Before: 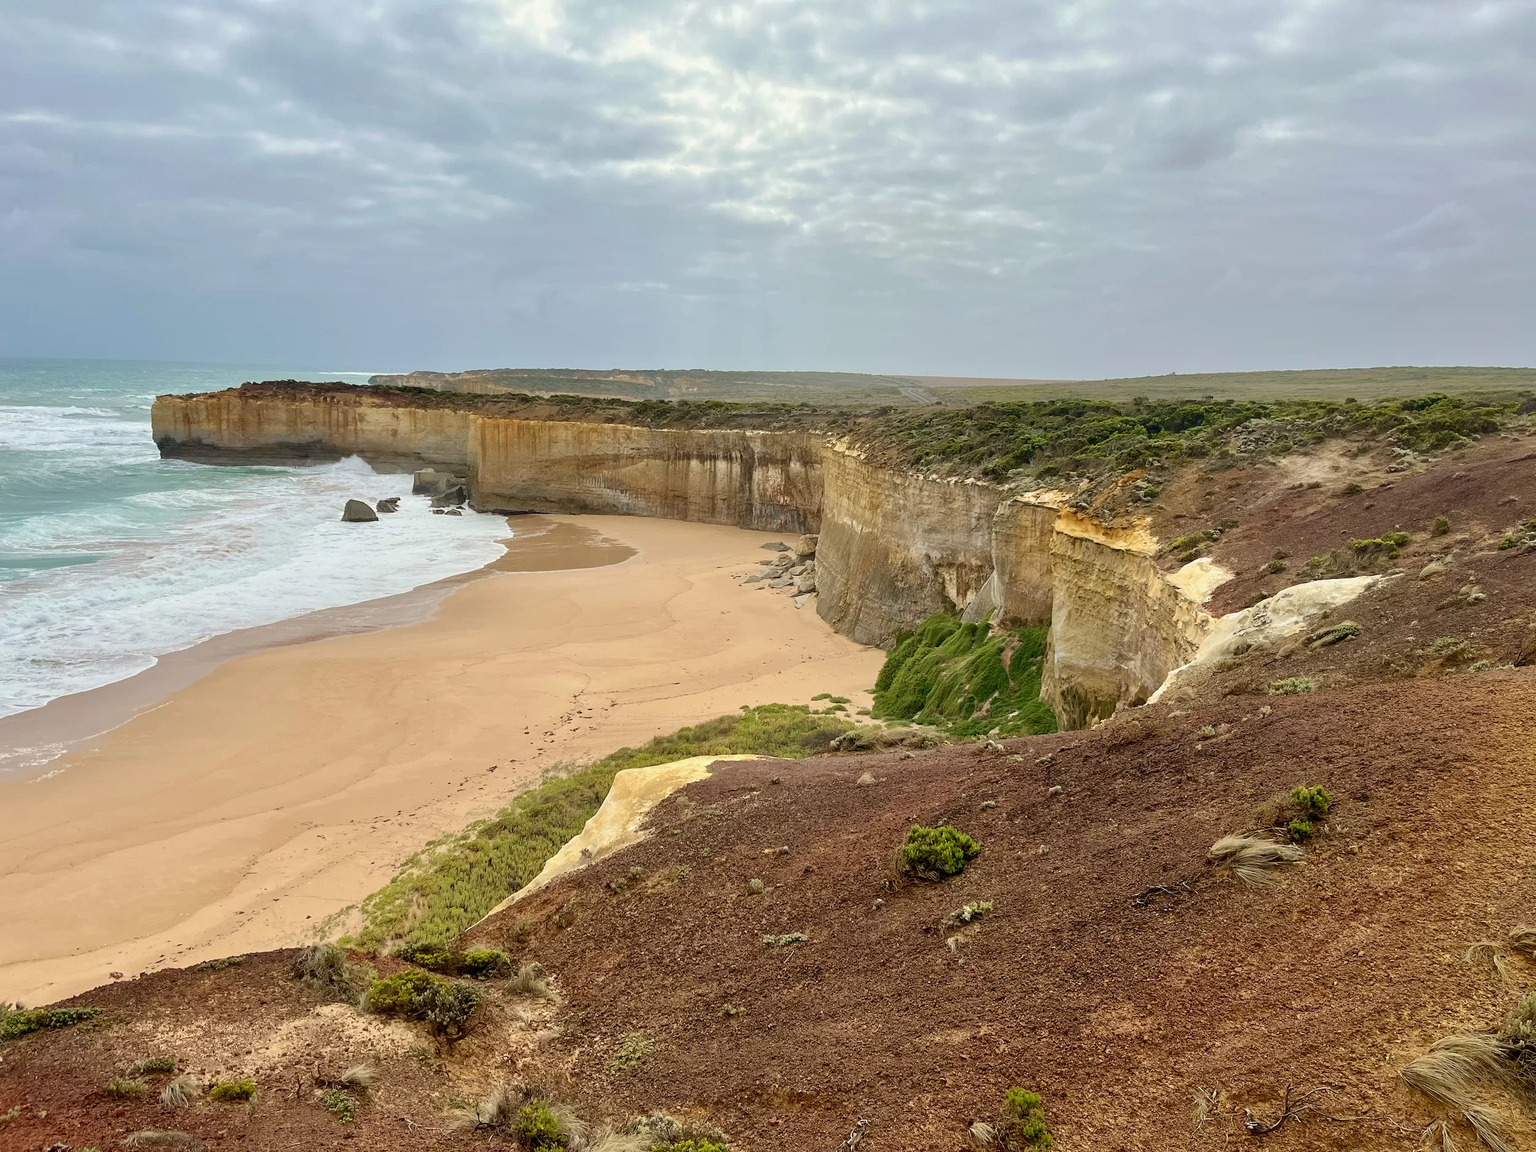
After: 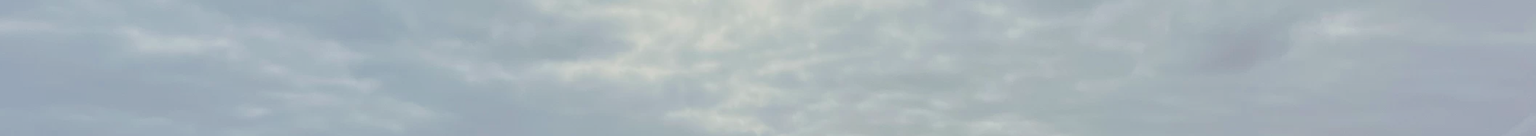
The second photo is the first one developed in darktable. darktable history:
tone equalizer: on, module defaults
filmic rgb: black relative exposure -7.65 EV, white relative exposure 4.56 EV, hardness 3.61
crop and rotate: left 9.644%, top 9.491%, right 6.021%, bottom 80.509%
